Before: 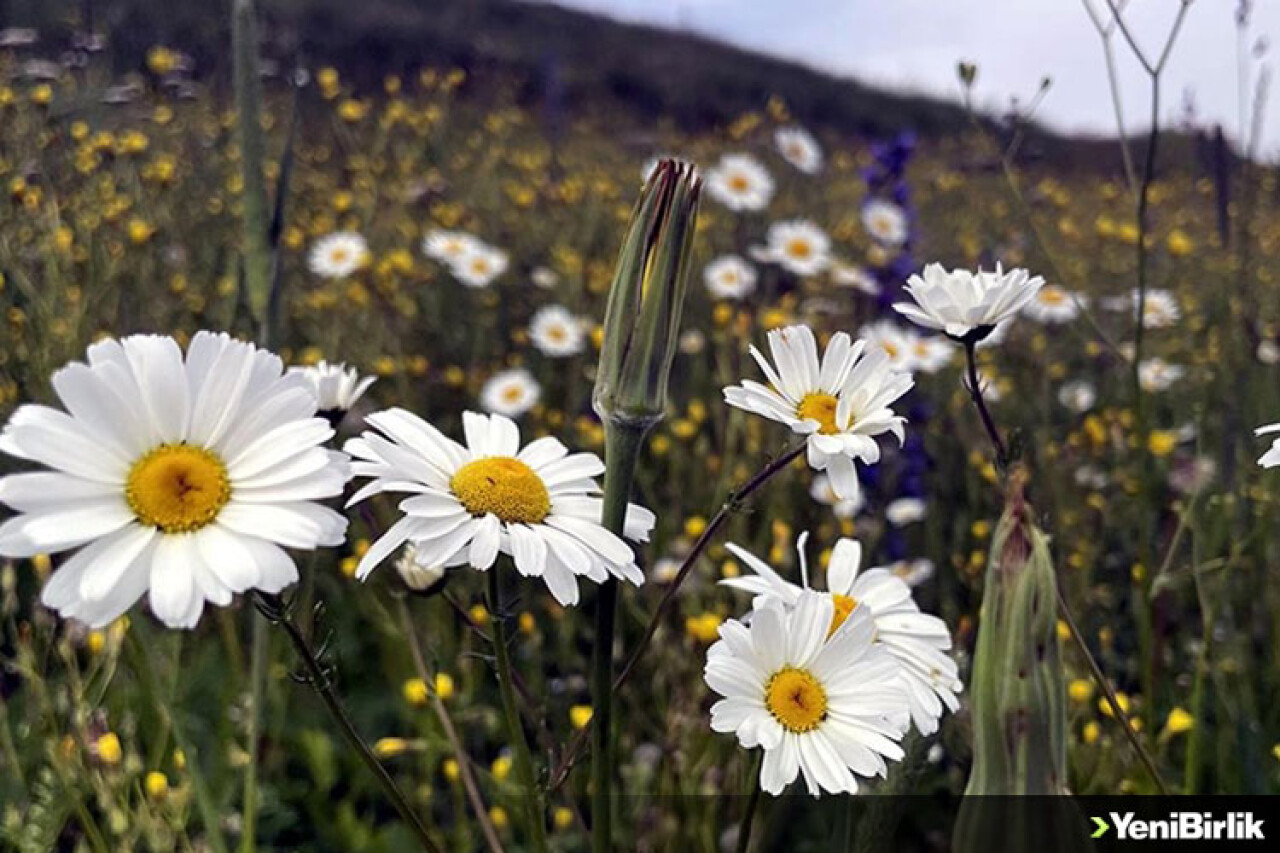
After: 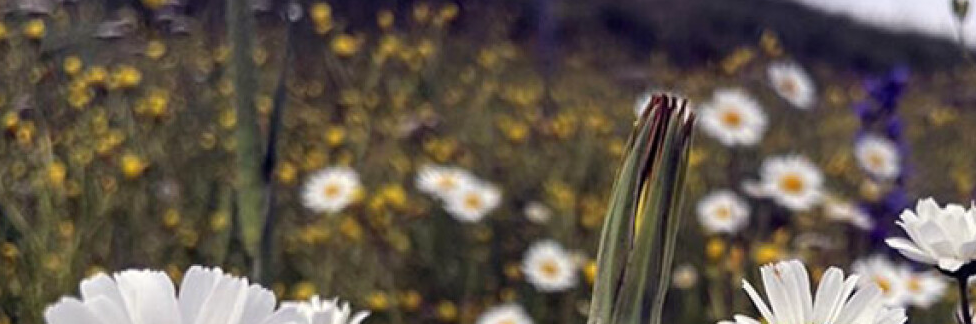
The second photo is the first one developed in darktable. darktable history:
white balance: red 1.009, blue 0.985
crop: left 0.579%, top 7.627%, right 23.167%, bottom 54.275%
